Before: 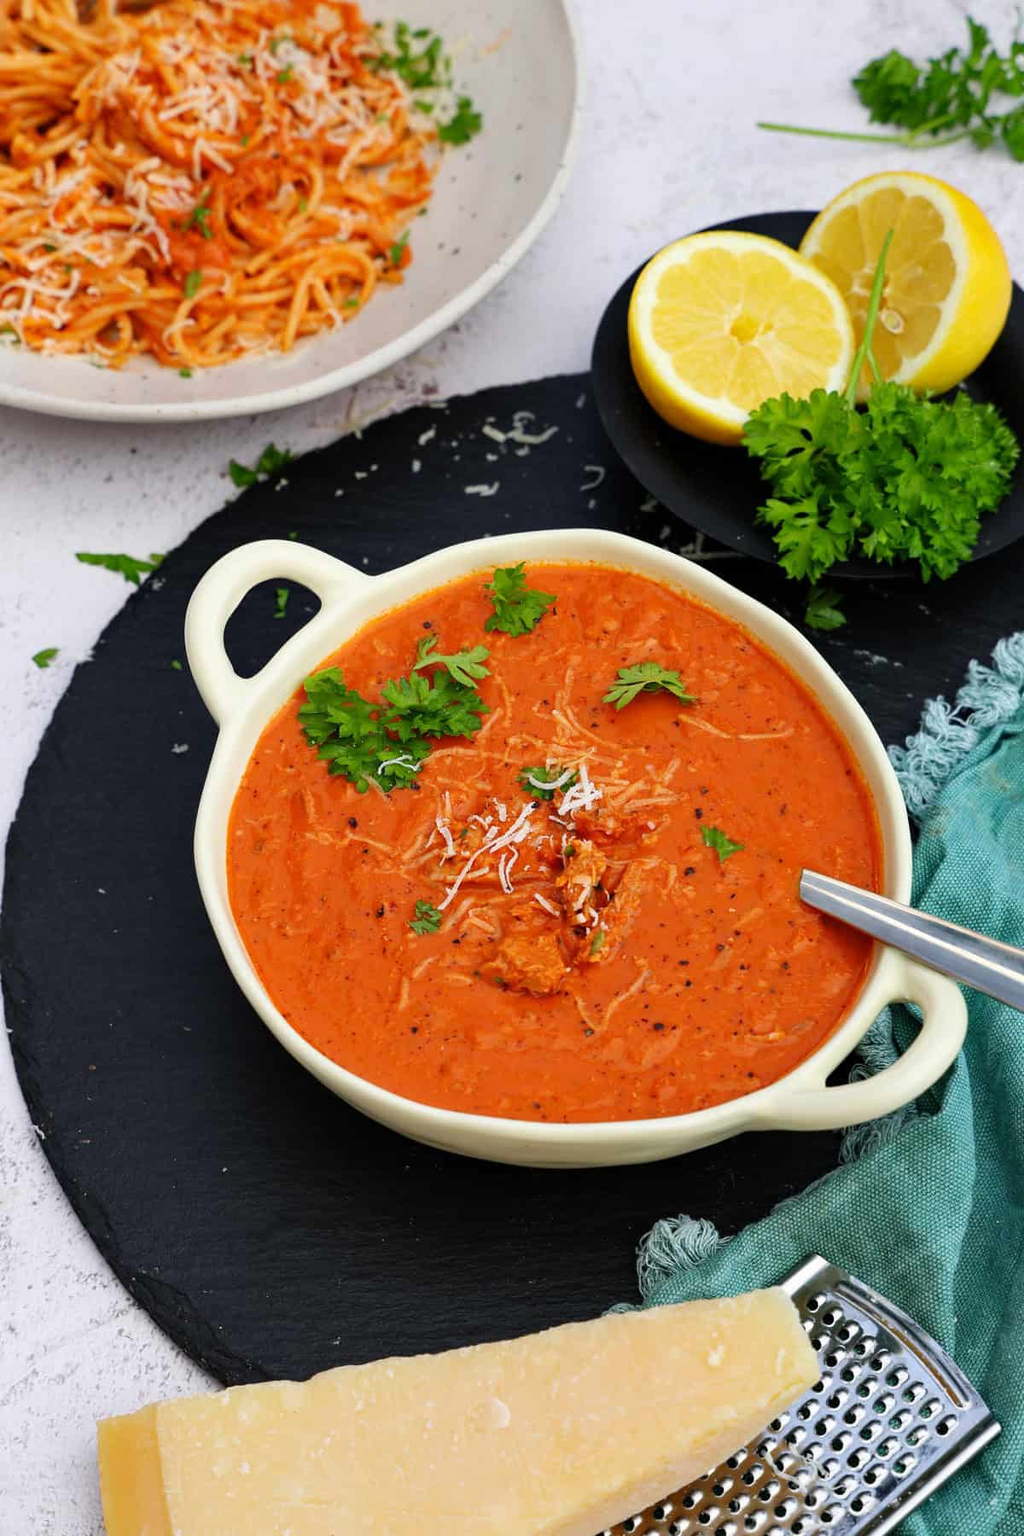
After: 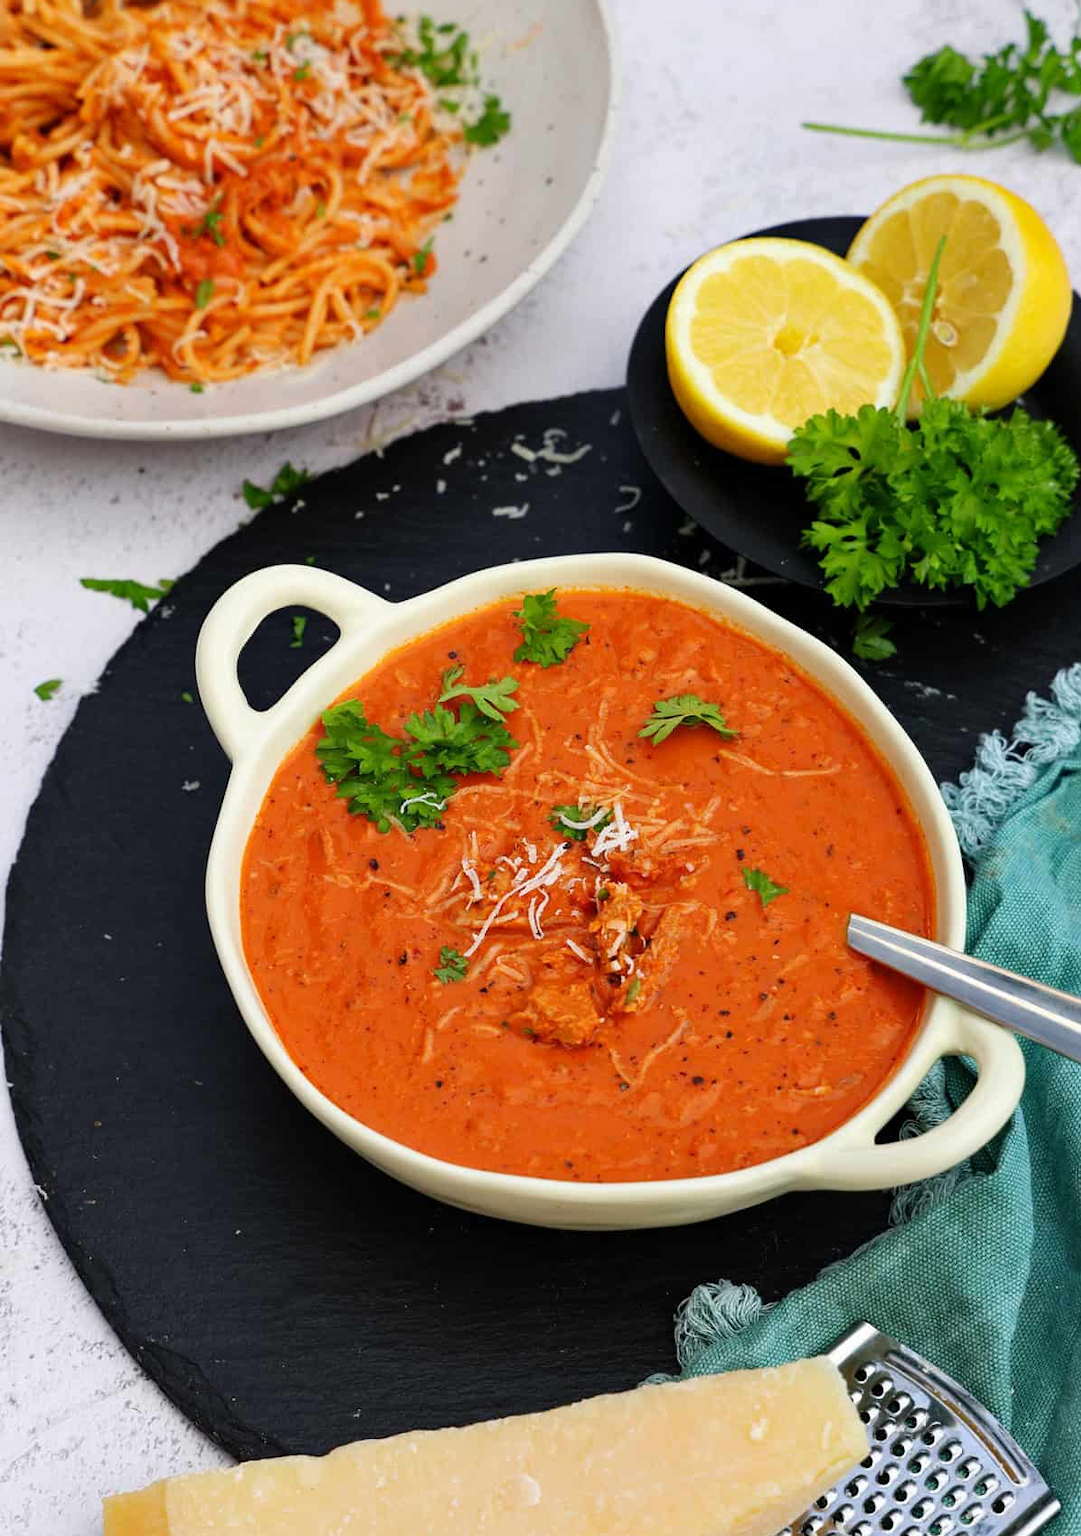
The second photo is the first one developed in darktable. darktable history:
crop: top 0.452%, right 0.257%, bottom 5.108%
